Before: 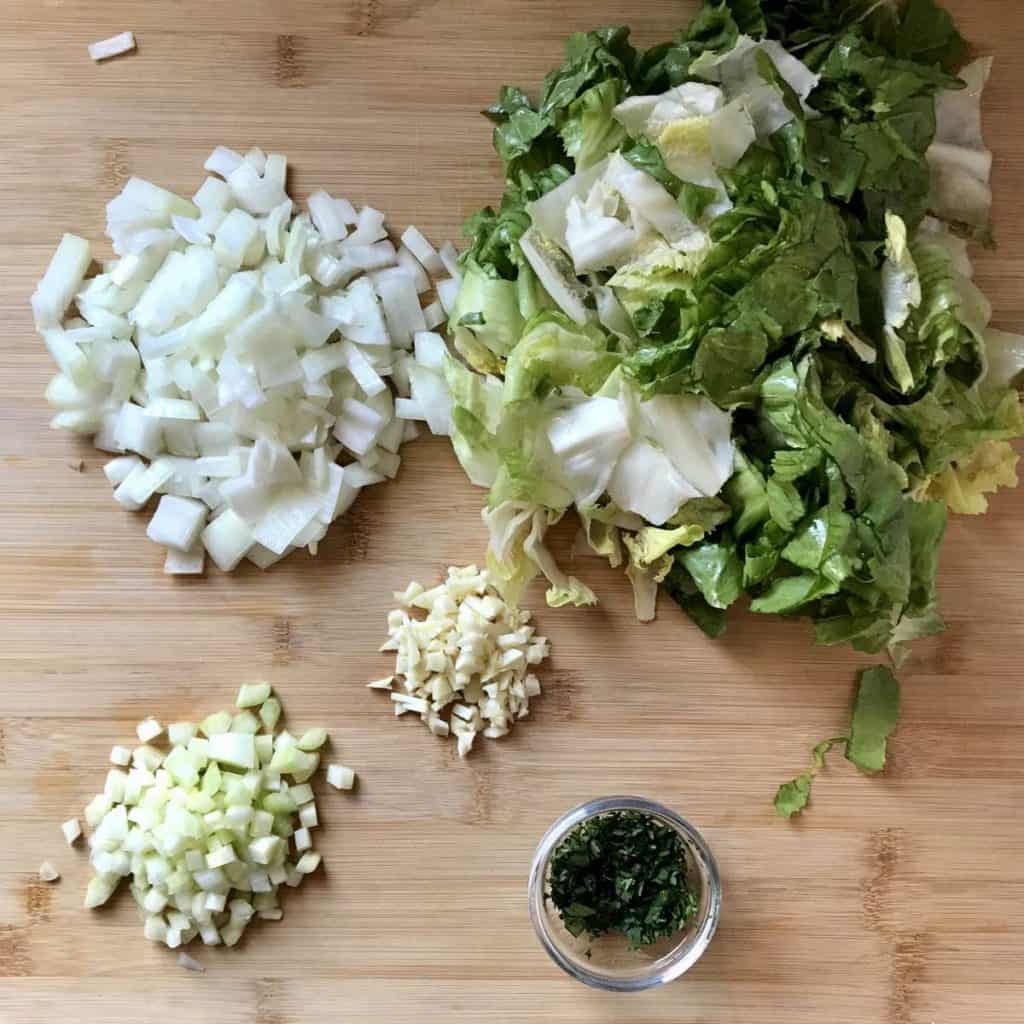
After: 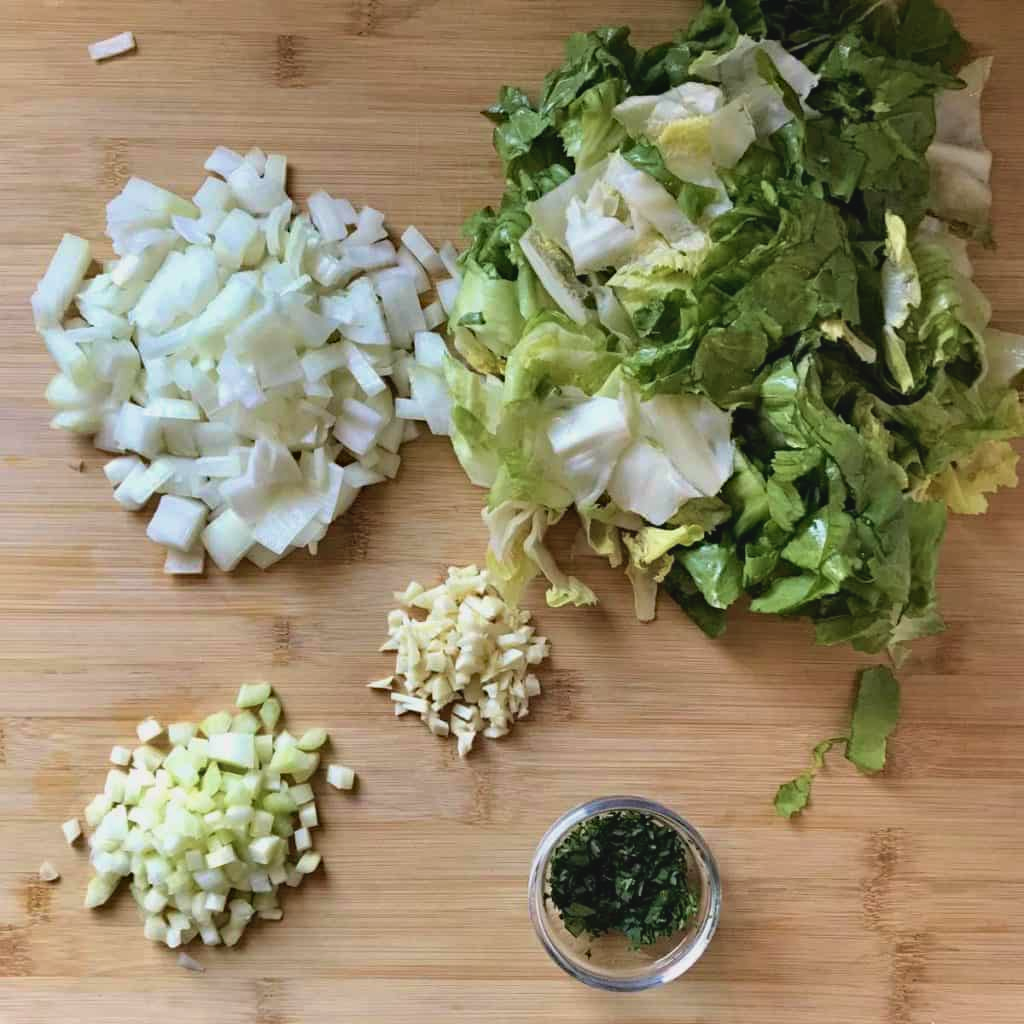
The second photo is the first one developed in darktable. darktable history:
haze removal: on, module defaults
velvia: on, module defaults
contrast brightness saturation: contrast -0.1, saturation -0.1
